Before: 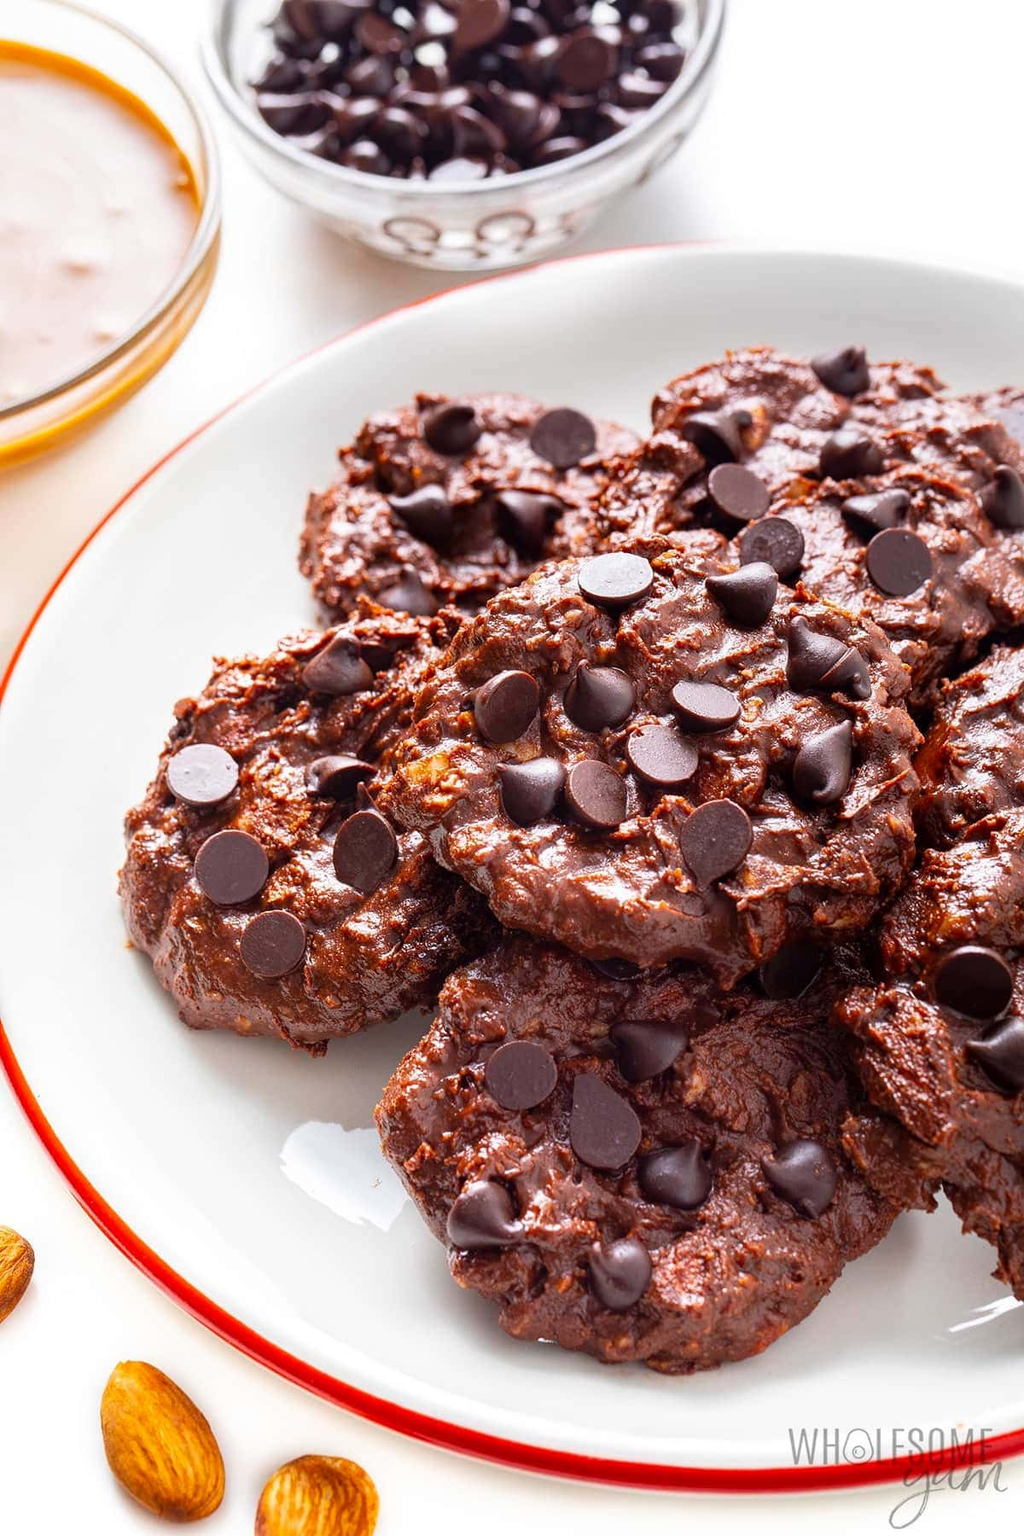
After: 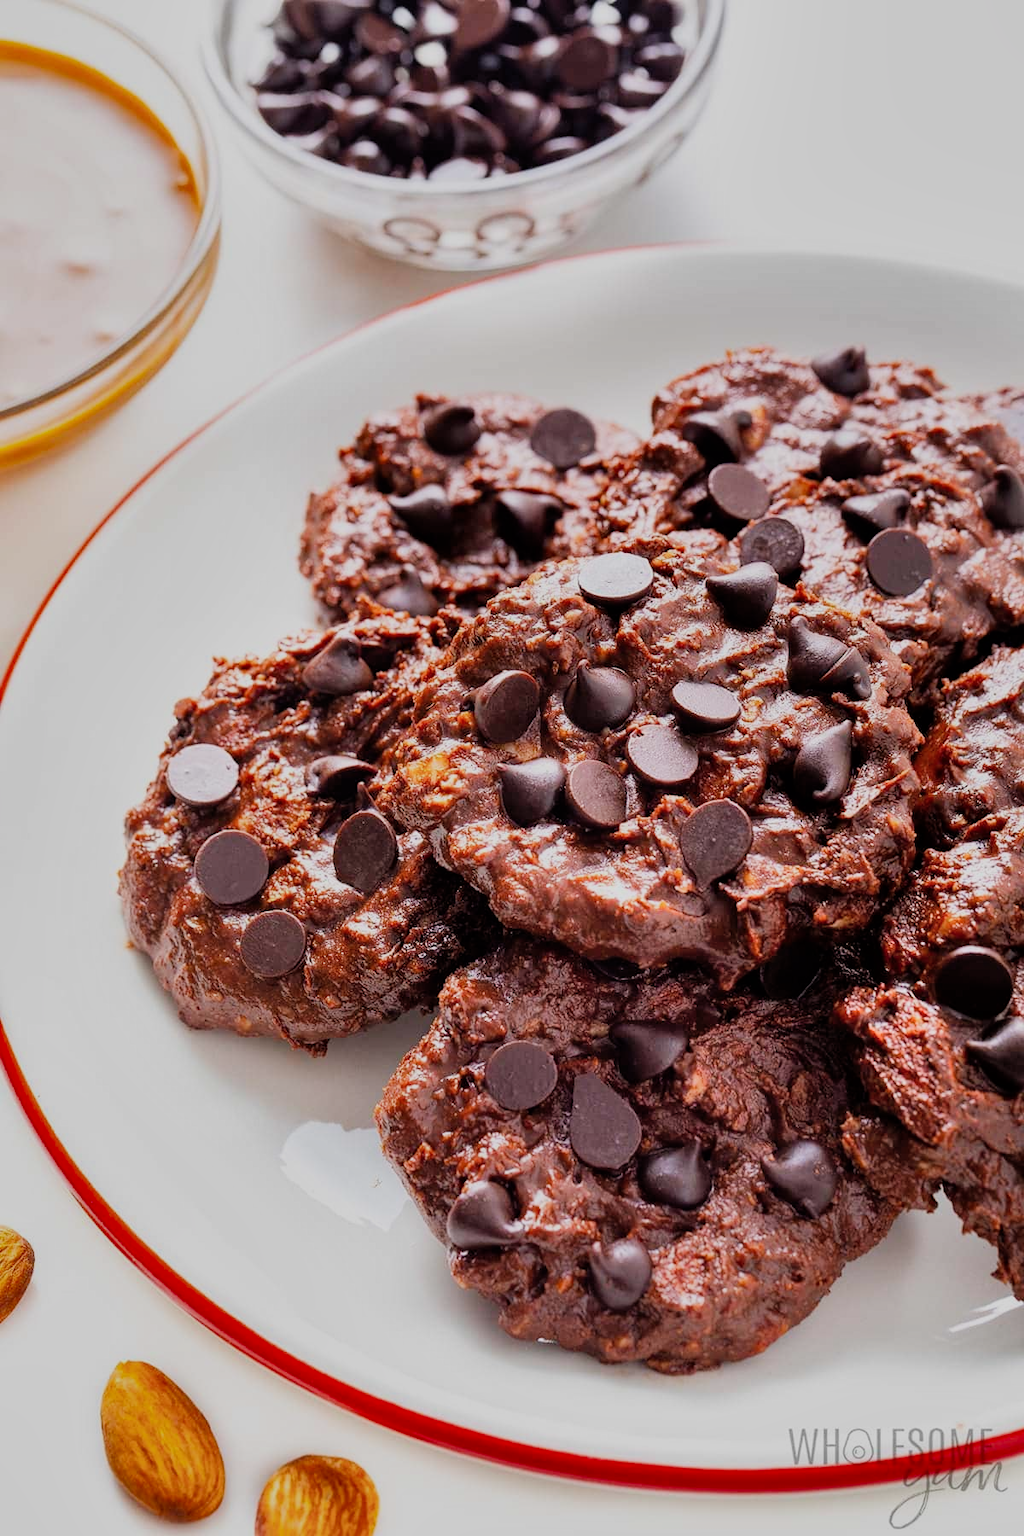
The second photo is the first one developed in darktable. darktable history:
shadows and highlights: shadows 49.43, highlights -41.5, soften with gaussian
filmic rgb: black relative exposure -7.65 EV, white relative exposure 4.56 EV, hardness 3.61
